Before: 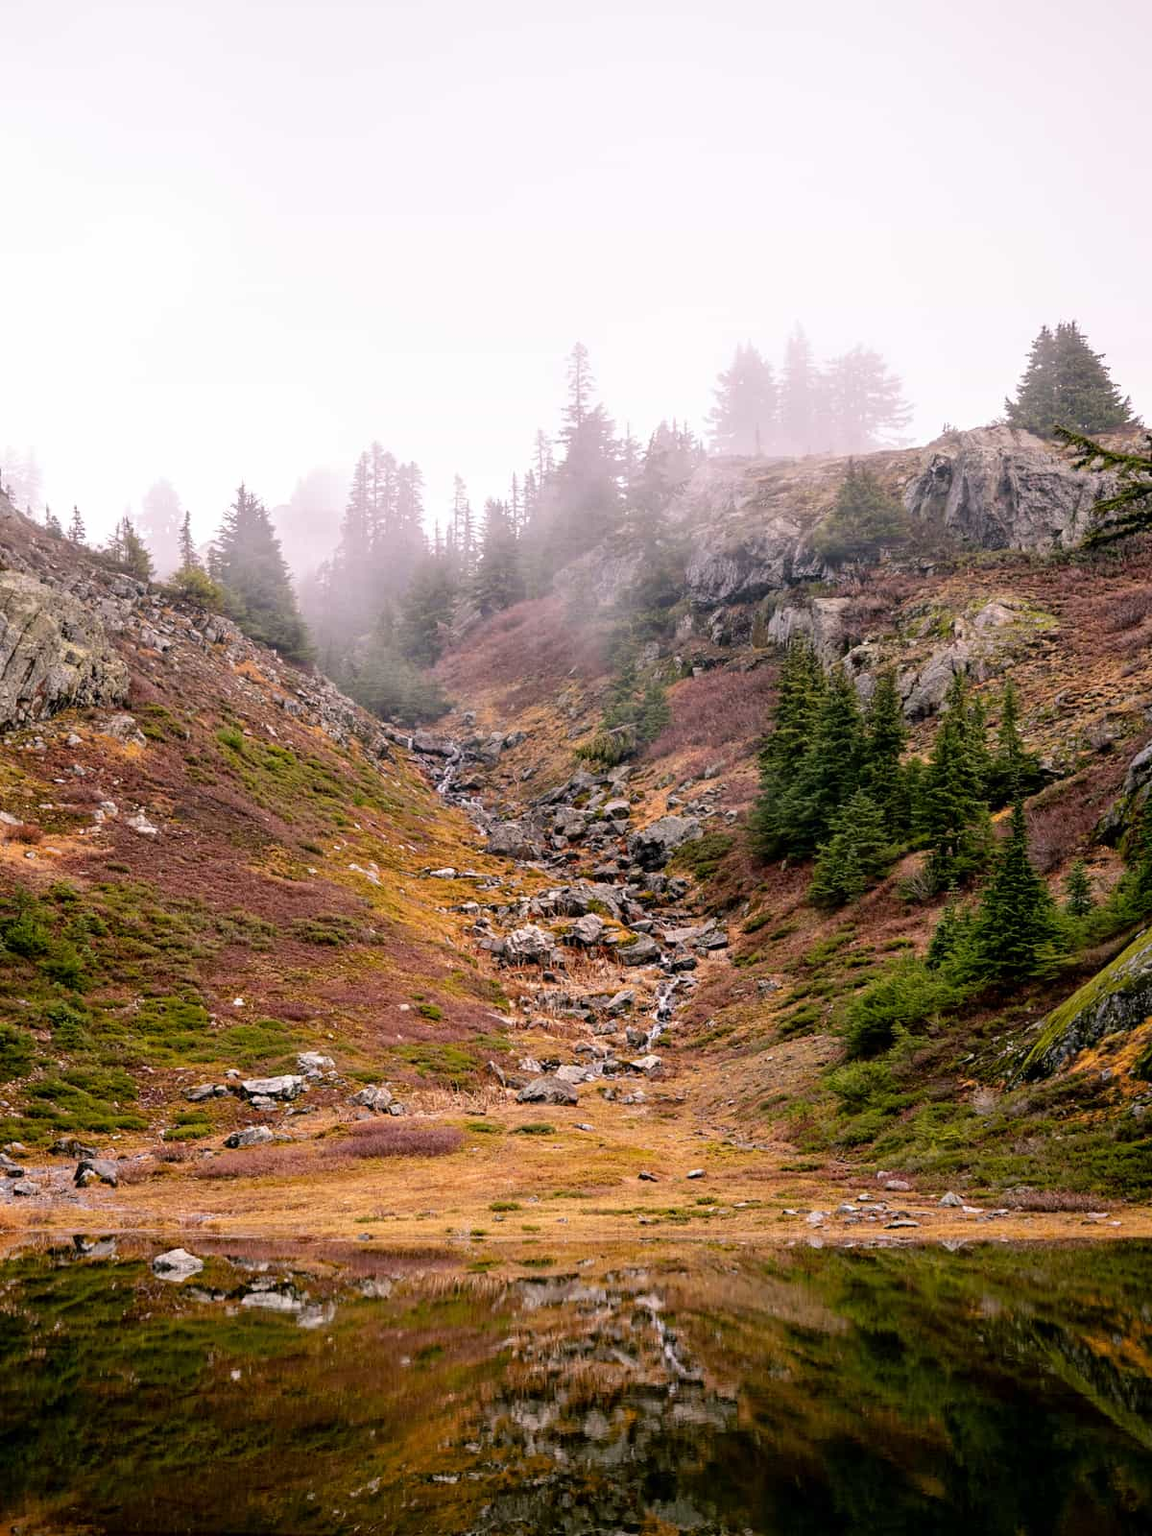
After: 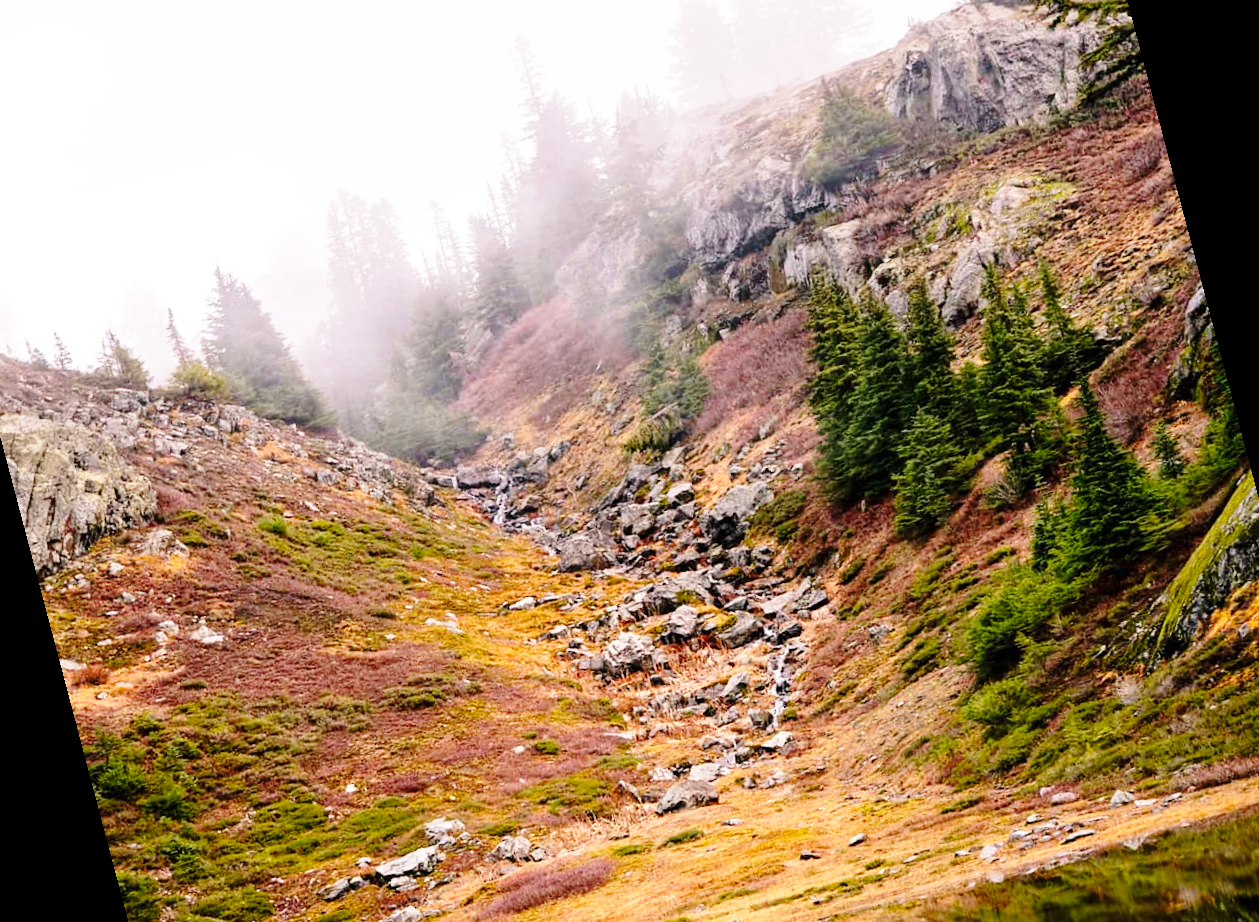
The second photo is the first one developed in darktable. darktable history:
rotate and perspective: rotation -14.8°, crop left 0.1, crop right 0.903, crop top 0.25, crop bottom 0.748
base curve: curves: ch0 [(0, 0) (0.028, 0.03) (0.121, 0.232) (0.46, 0.748) (0.859, 0.968) (1, 1)], preserve colors none
